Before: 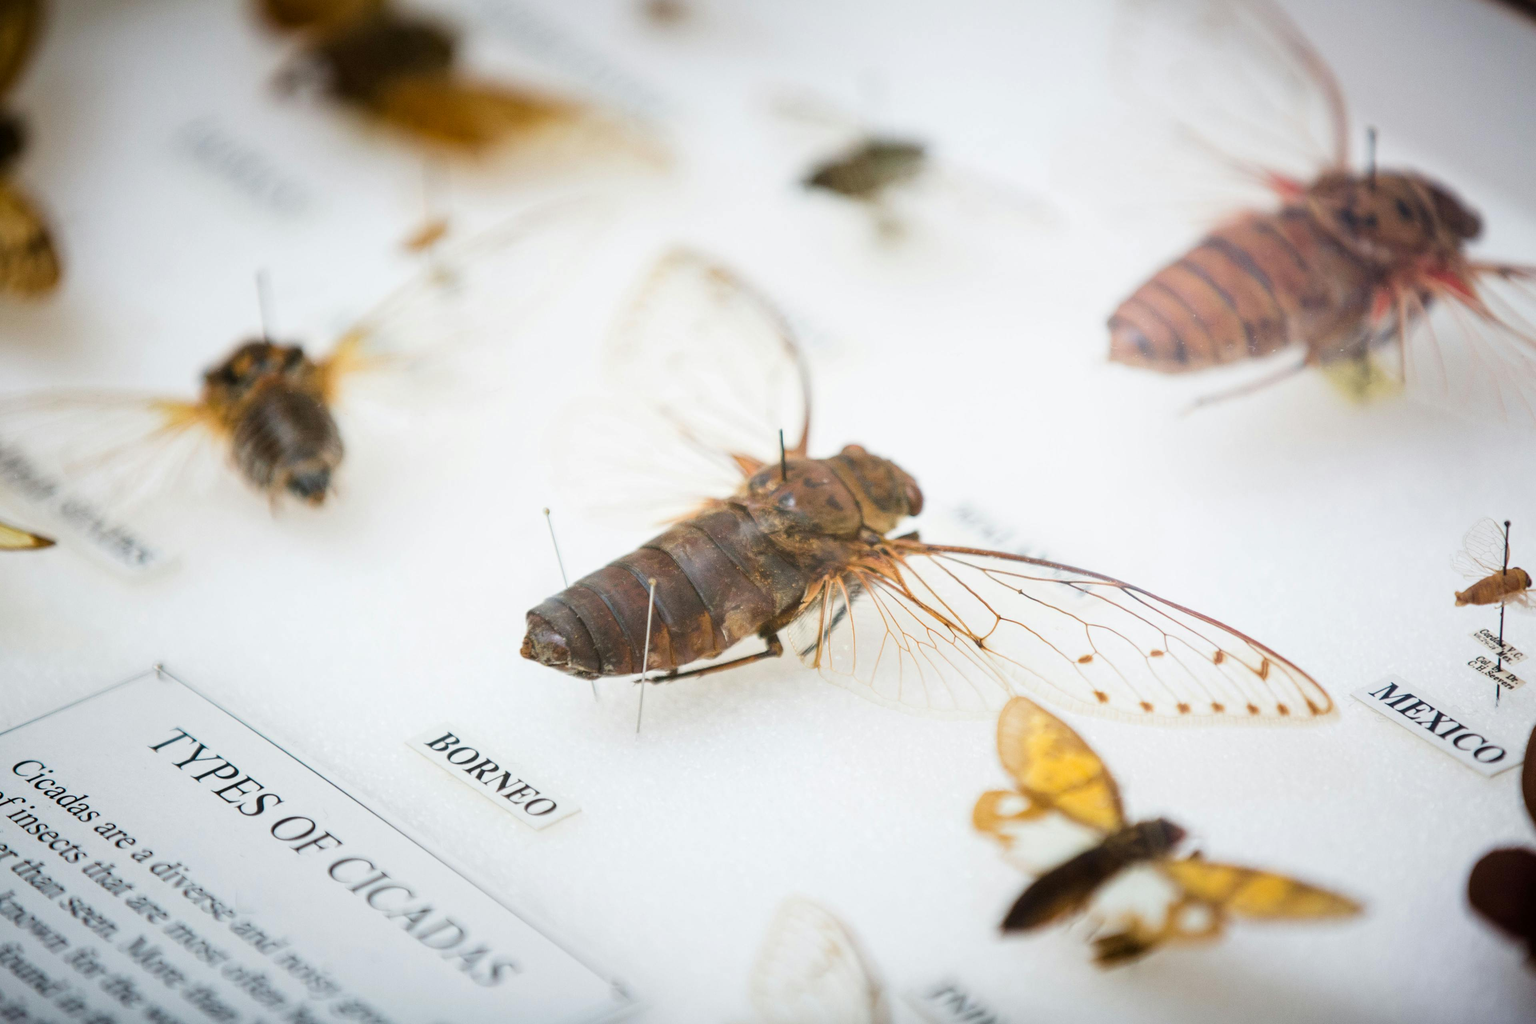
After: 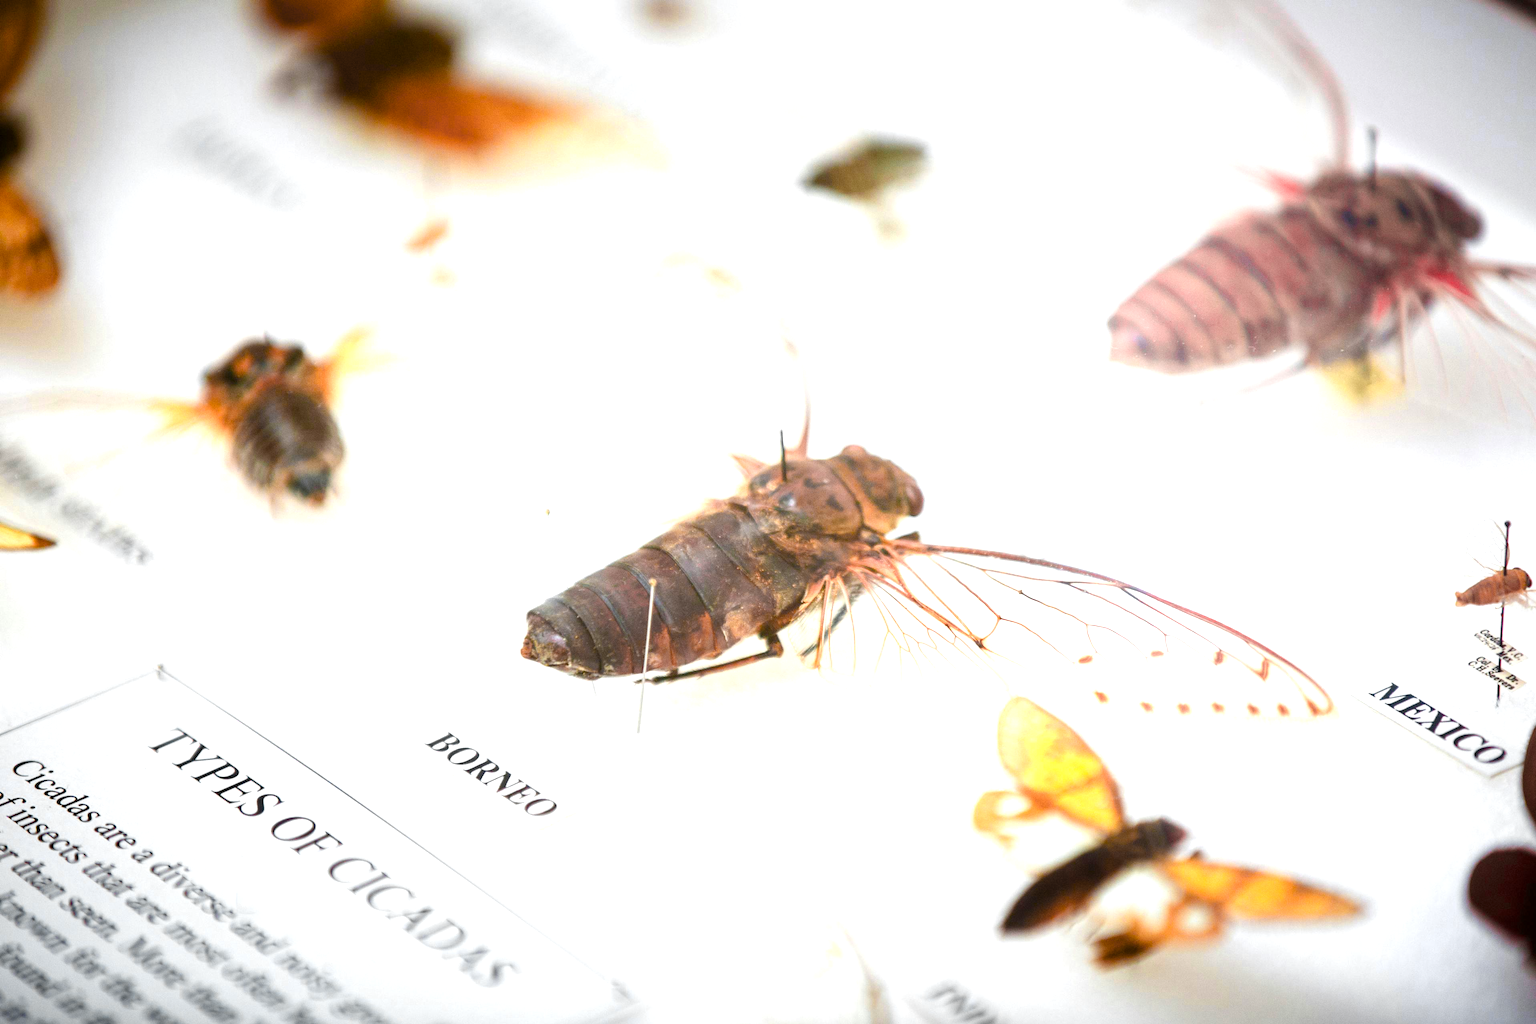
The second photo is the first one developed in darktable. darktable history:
color zones: curves: ch0 [(0.257, 0.558) (0.75, 0.565)]; ch1 [(0.004, 0.857) (0.14, 0.416) (0.257, 0.695) (0.442, 0.032) (0.736, 0.266) (0.891, 0.741)]; ch2 [(0, 0.623) (0.112, 0.436) (0.271, 0.474) (0.516, 0.64) (0.743, 0.286)]
color balance rgb: perceptual saturation grading › global saturation 0.111%, perceptual saturation grading › highlights -14.81%, perceptual saturation grading › shadows 24.986%, perceptual brilliance grading › global brilliance 17.615%, global vibrance 14.185%
